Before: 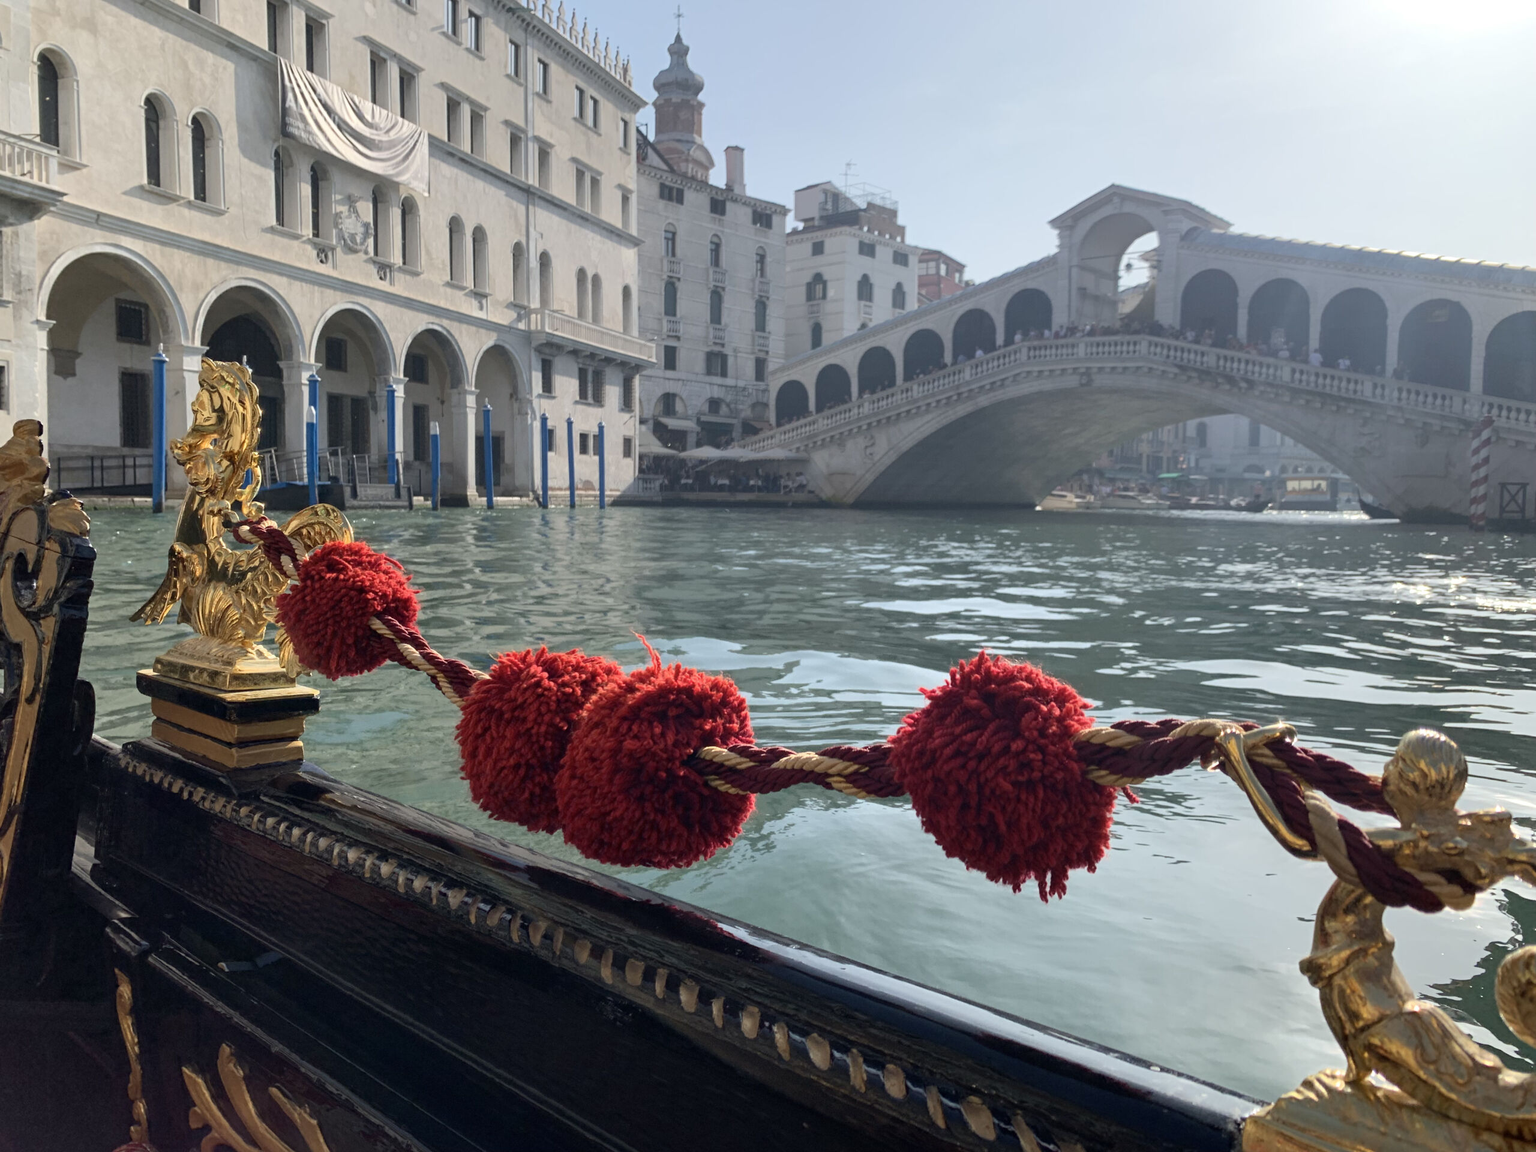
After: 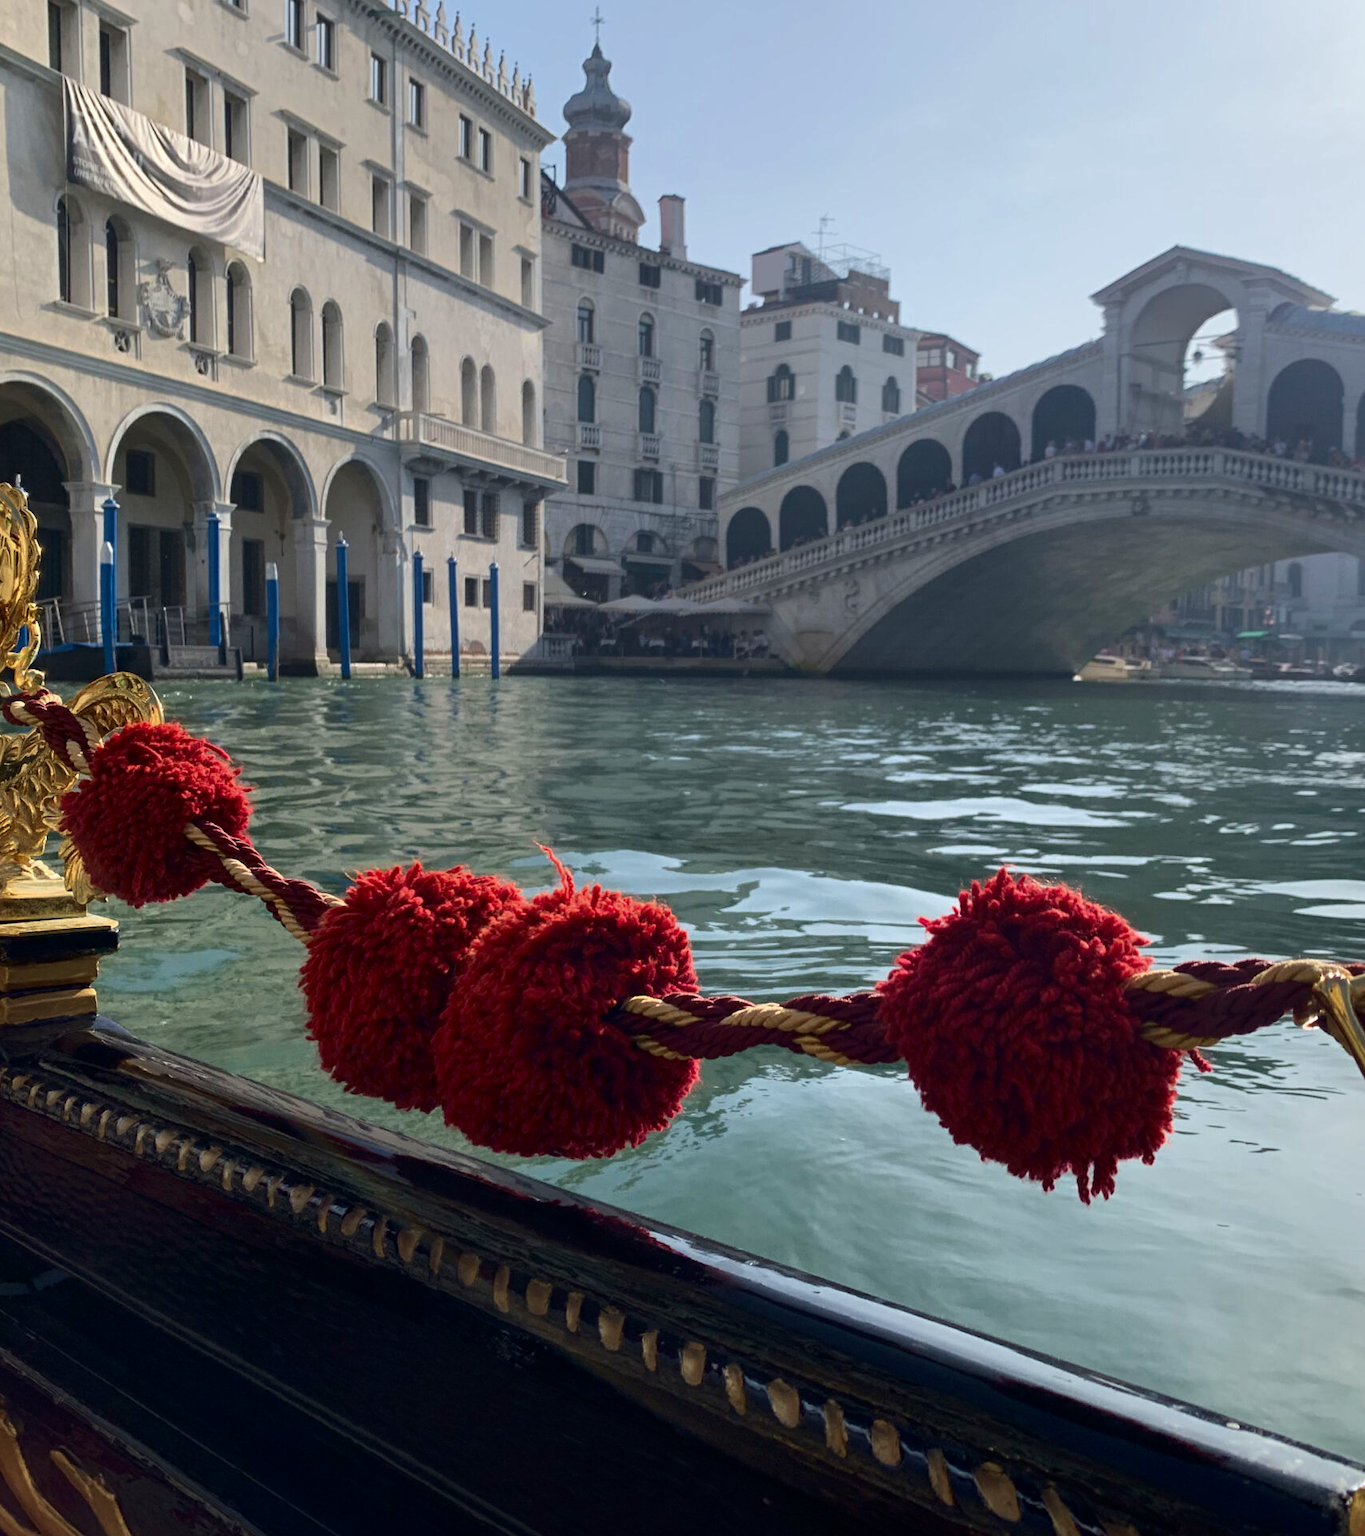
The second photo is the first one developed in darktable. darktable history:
crop and rotate: left 15.055%, right 18.278%
contrast brightness saturation: contrast 0.07, brightness -0.13, saturation 0.06
velvia: on, module defaults
